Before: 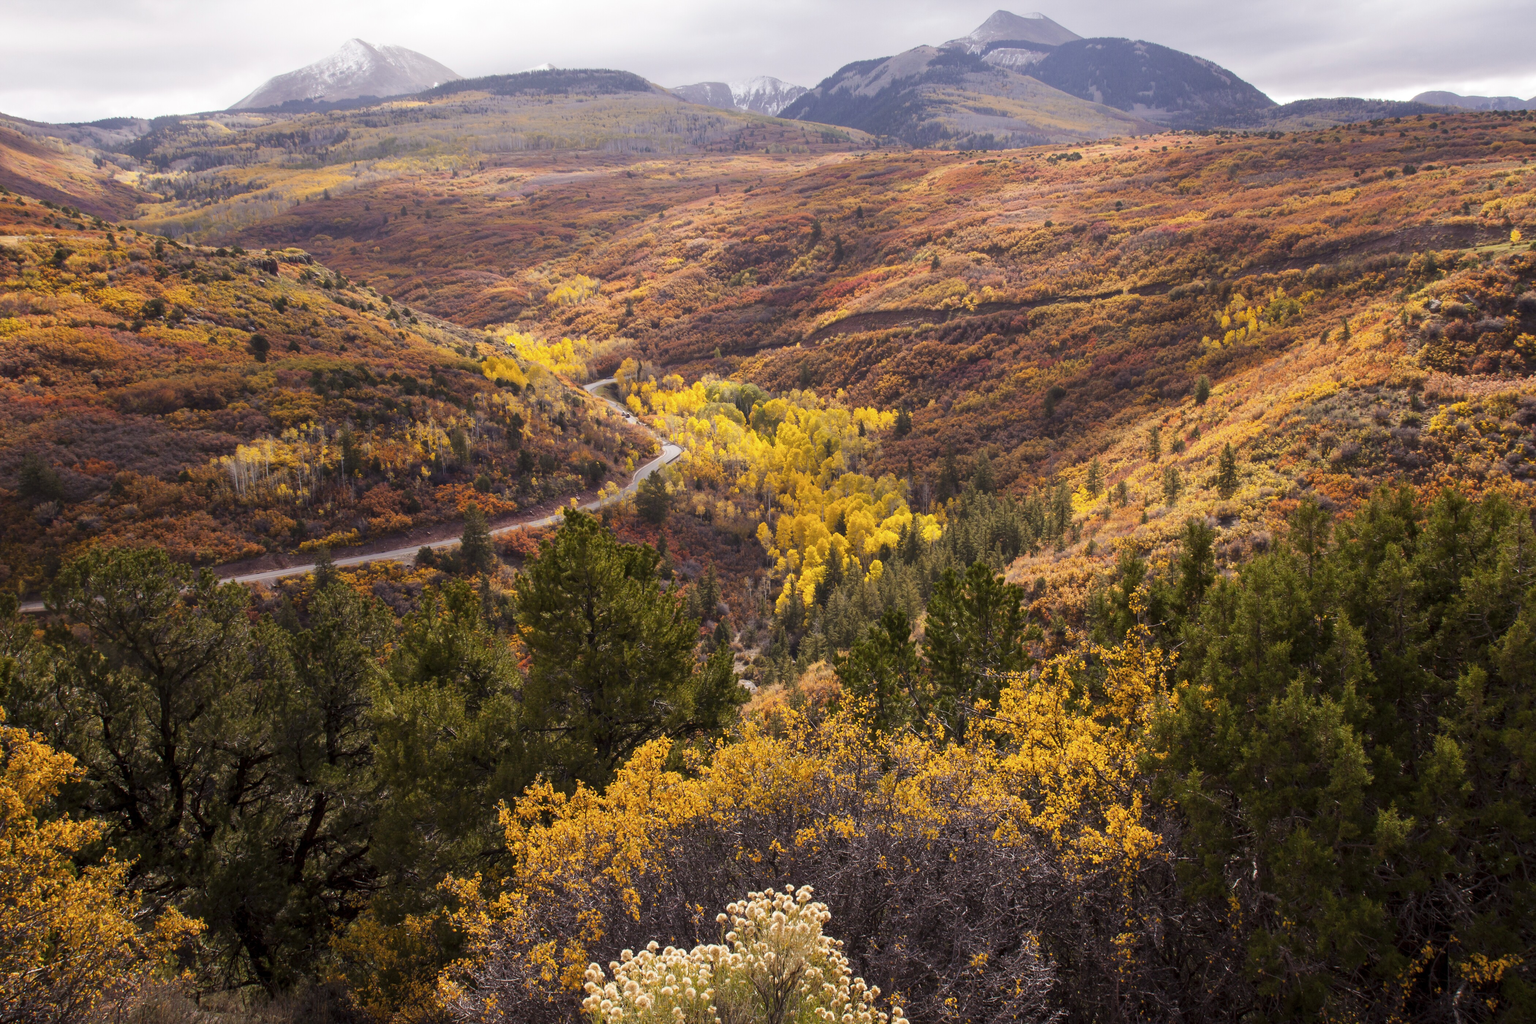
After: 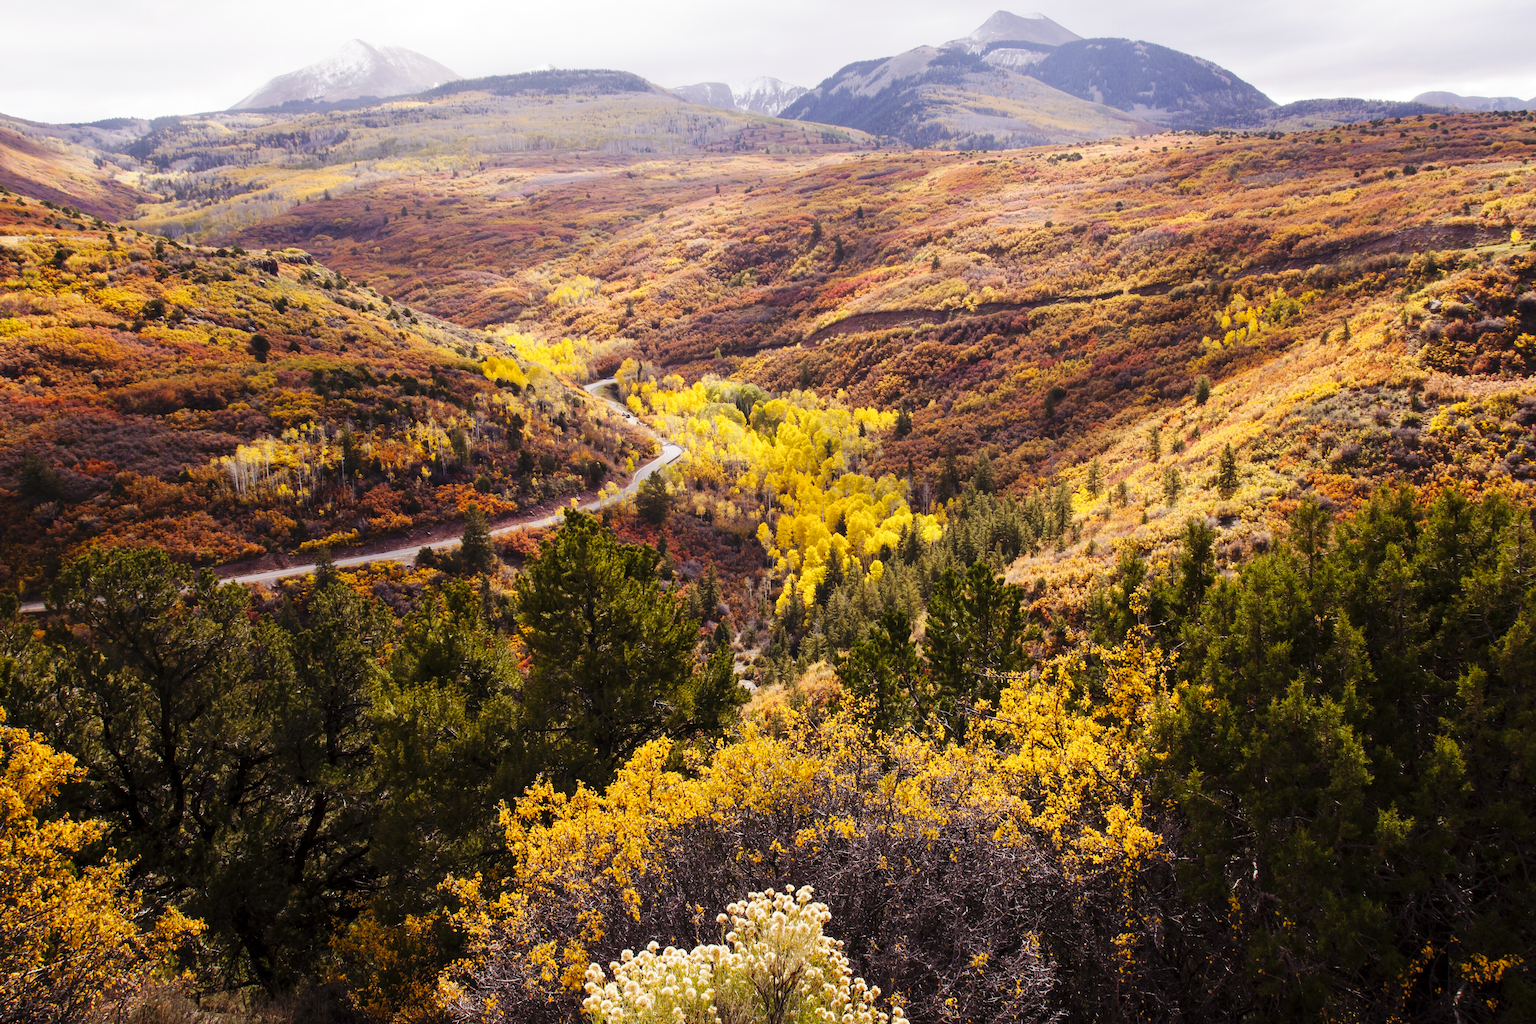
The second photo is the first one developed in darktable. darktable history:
base curve: curves: ch0 [(0, 0) (0.036, 0.025) (0.121, 0.166) (0.206, 0.329) (0.605, 0.79) (1, 1)], preserve colors none
